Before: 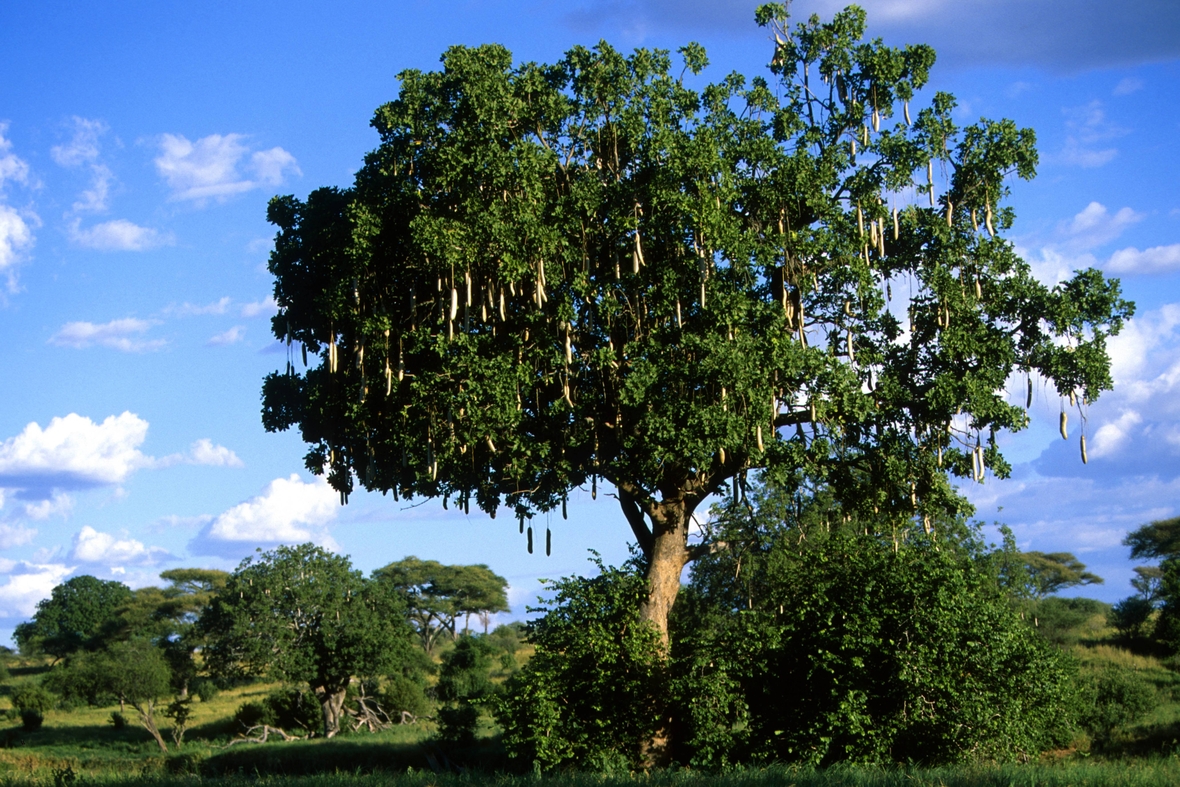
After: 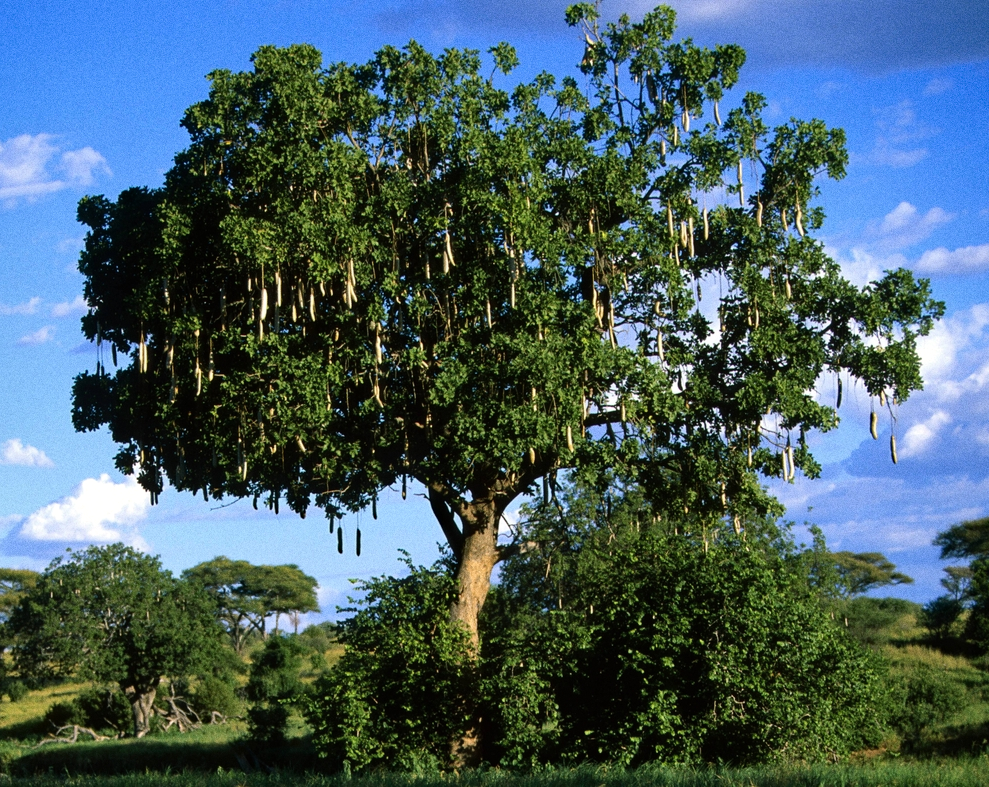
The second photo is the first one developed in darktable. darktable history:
shadows and highlights: shadows 32.83, highlights -47.7, soften with gaussian
haze removal: compatibility mode true, adaptive false
grain: coarseness 0.09 ISO
crop: left 16.145%
